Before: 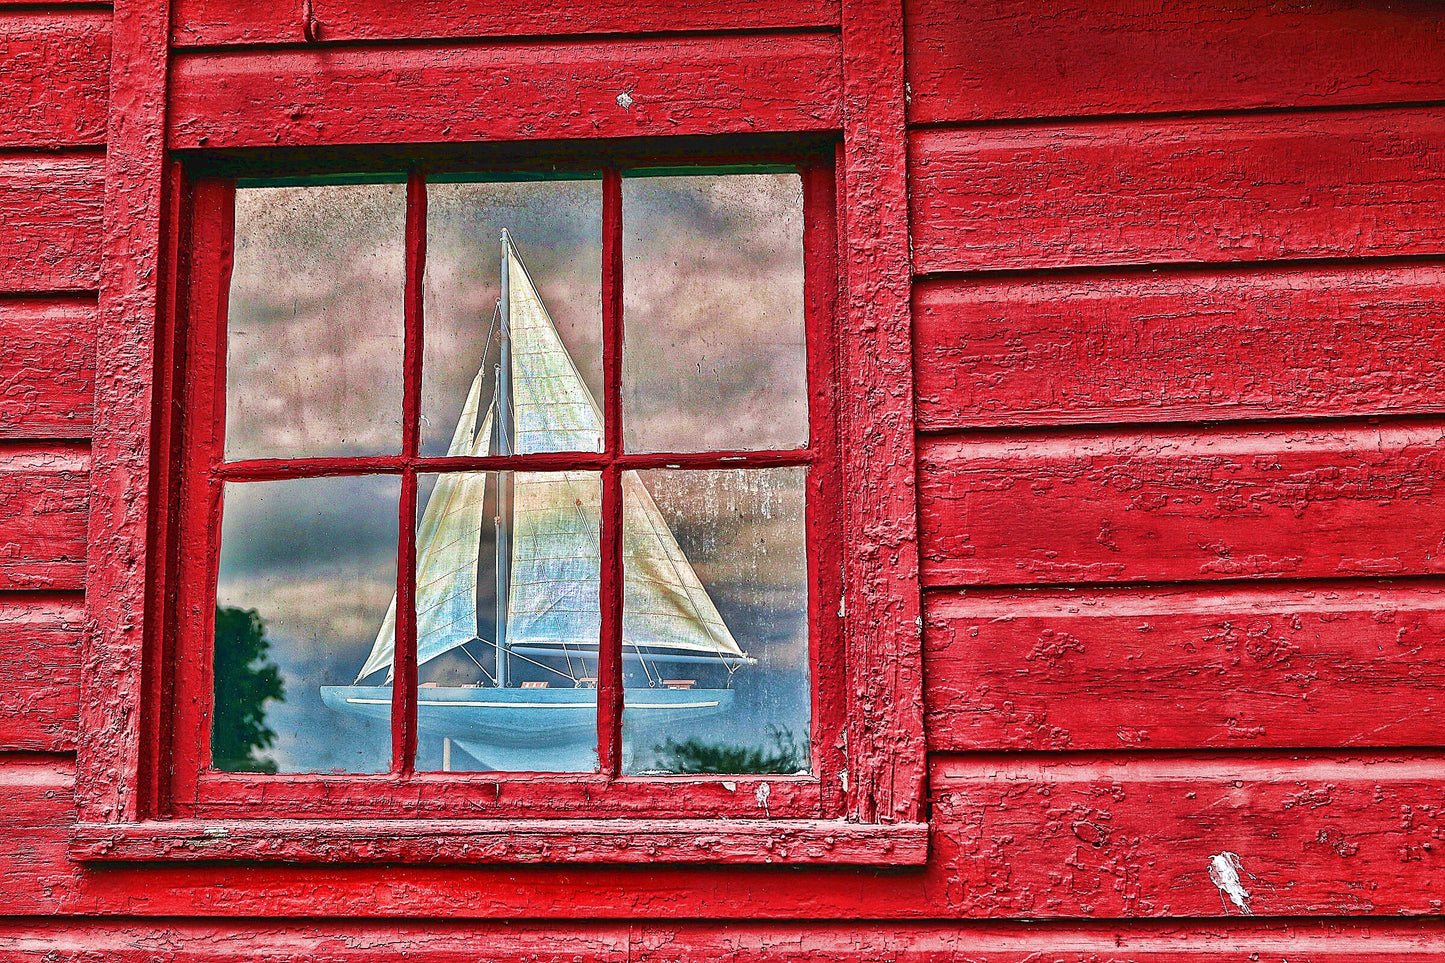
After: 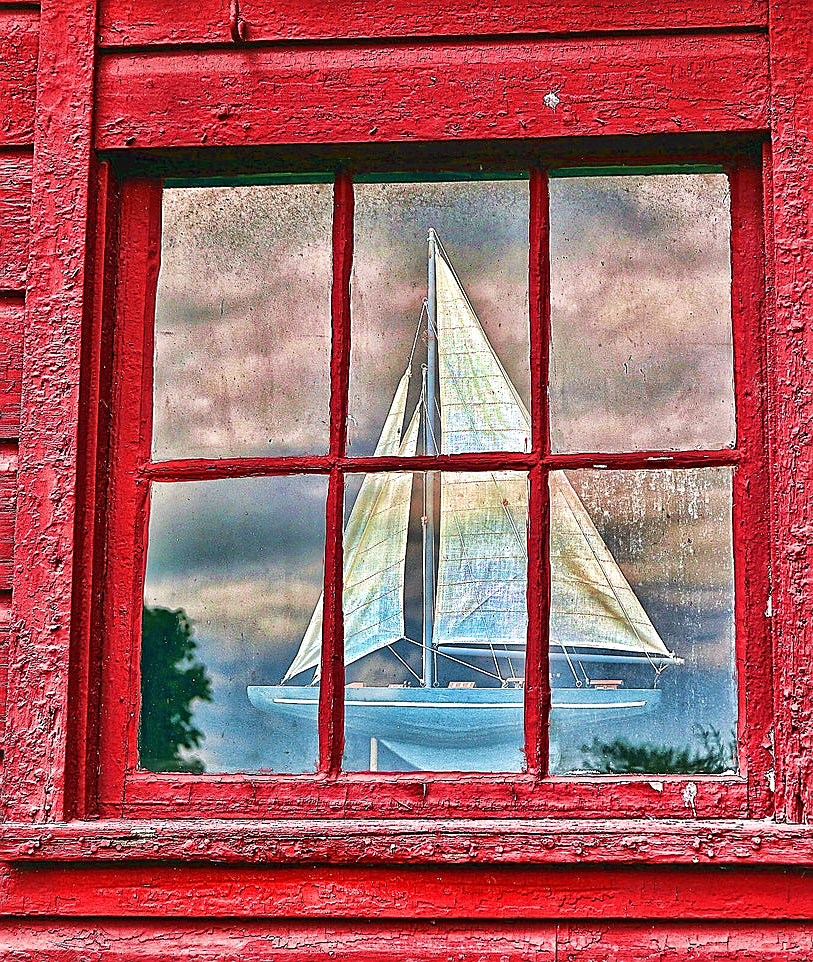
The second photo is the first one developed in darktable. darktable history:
crop: left 5.114%, right 38.589%
exposure: exposure 0.207 EV, compensate highlight preservation false
sharpen: on, module defaults
